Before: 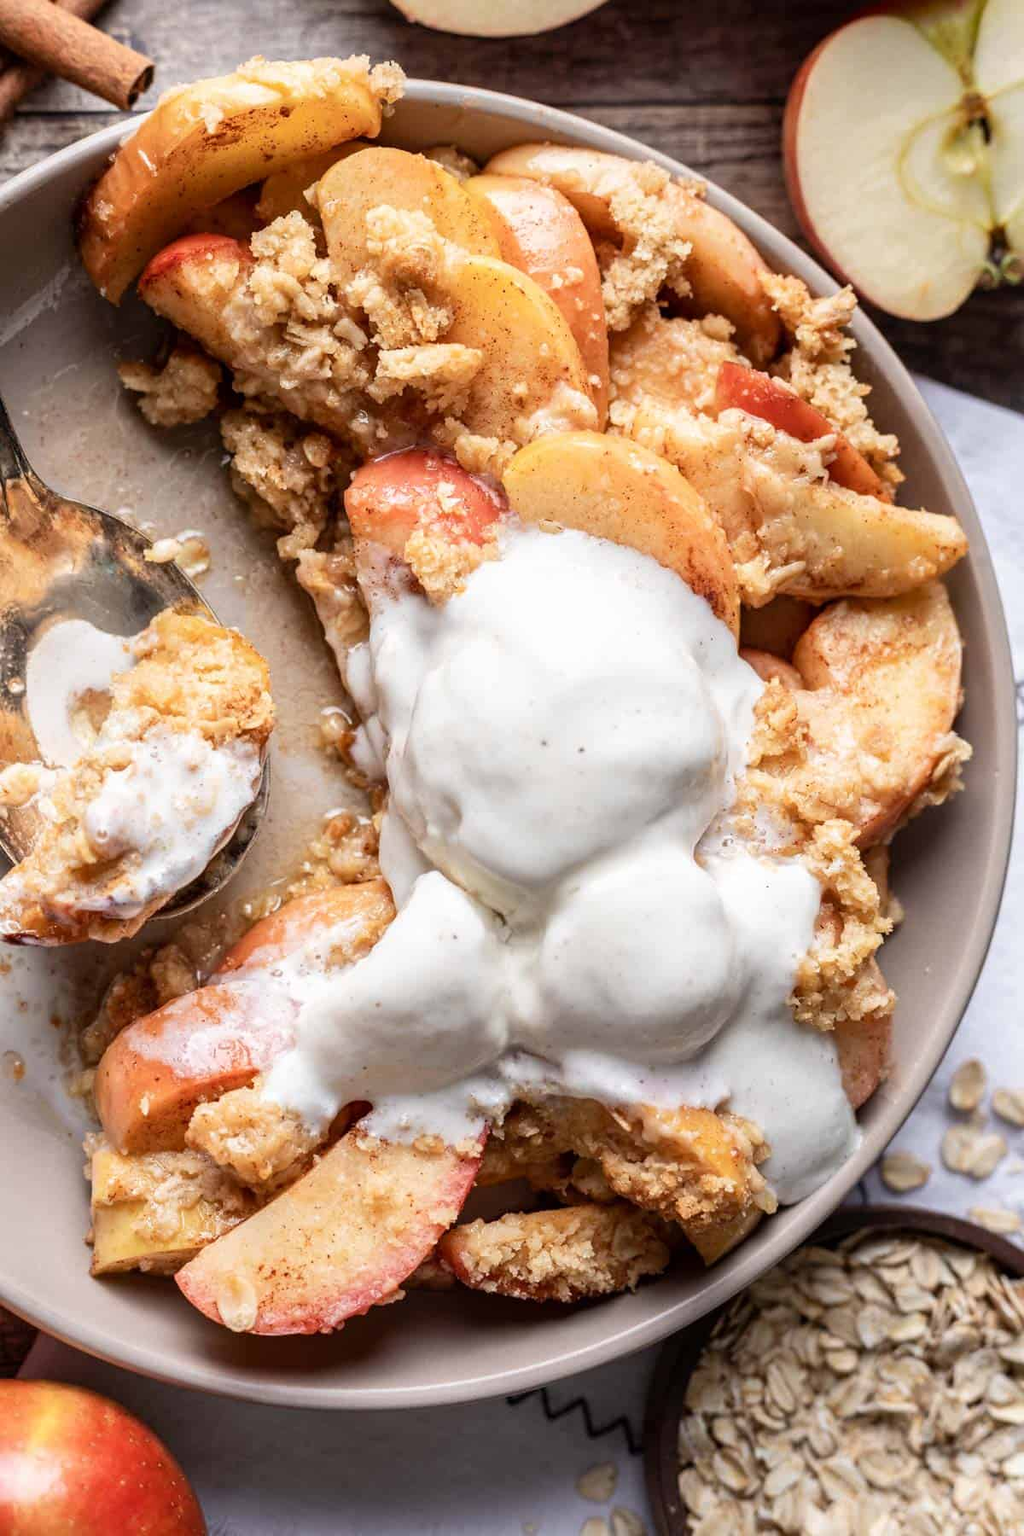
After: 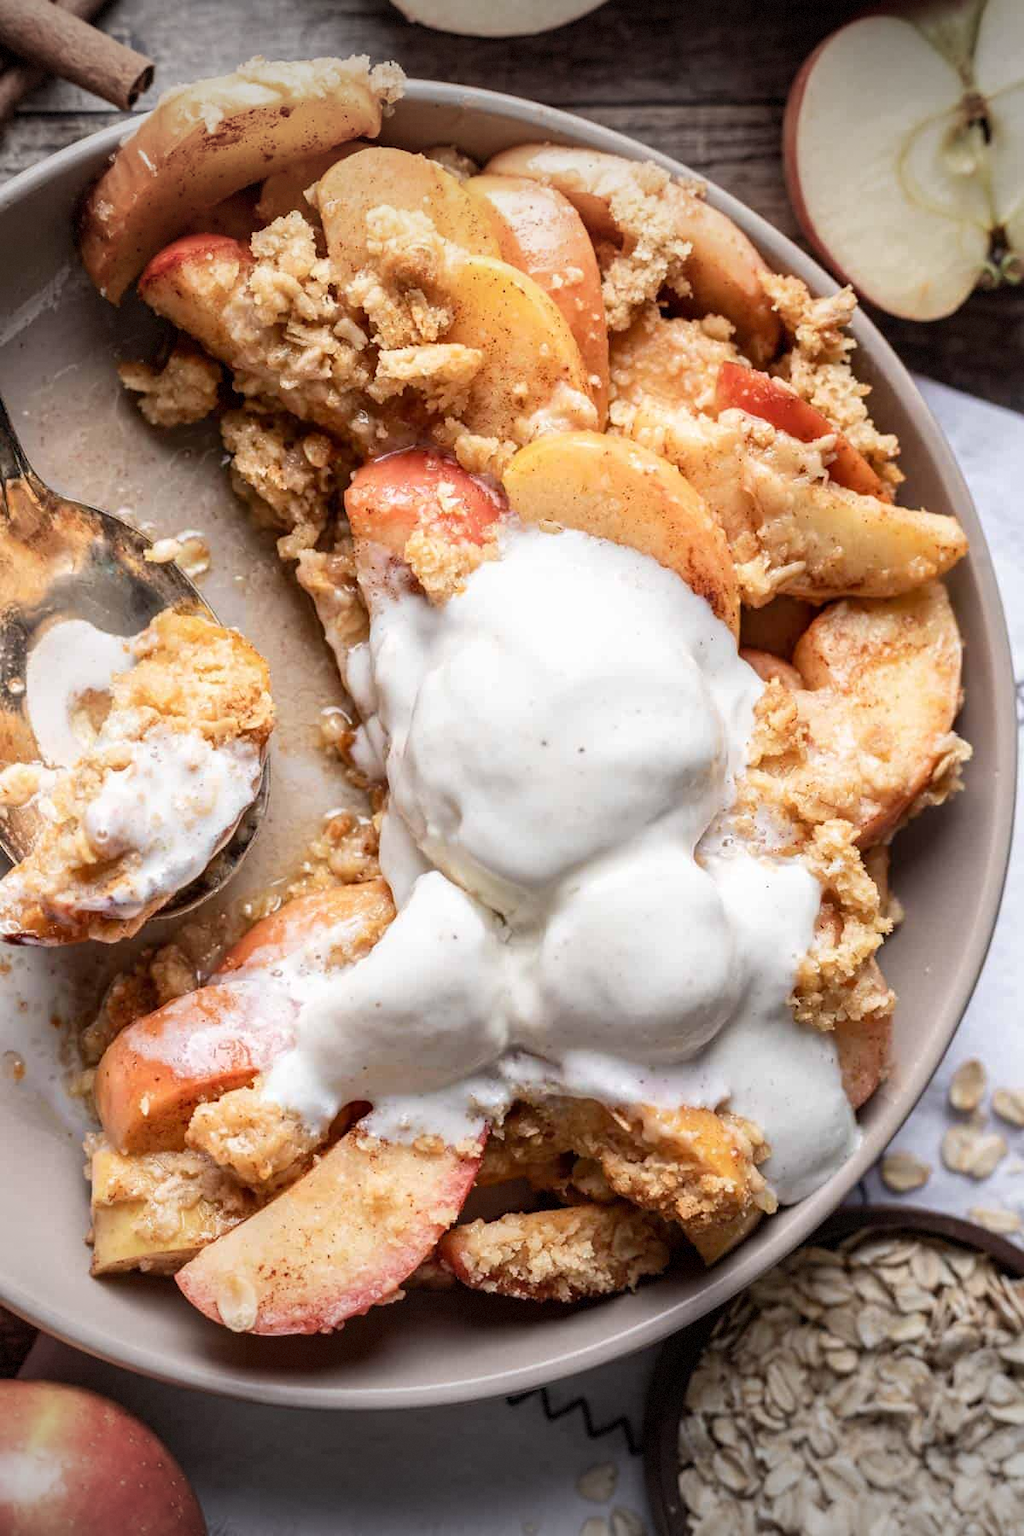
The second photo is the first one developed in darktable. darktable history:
vignetting: fall-off radius 100.06%, width/height ratio 1.345, dithering 8-bit output
